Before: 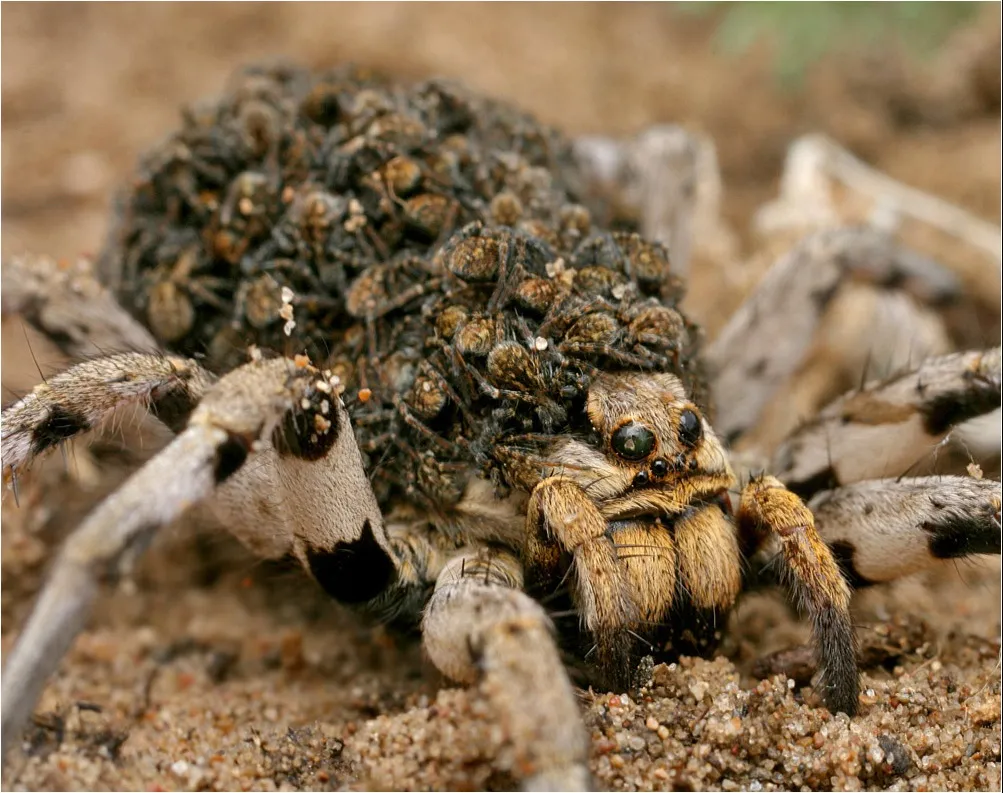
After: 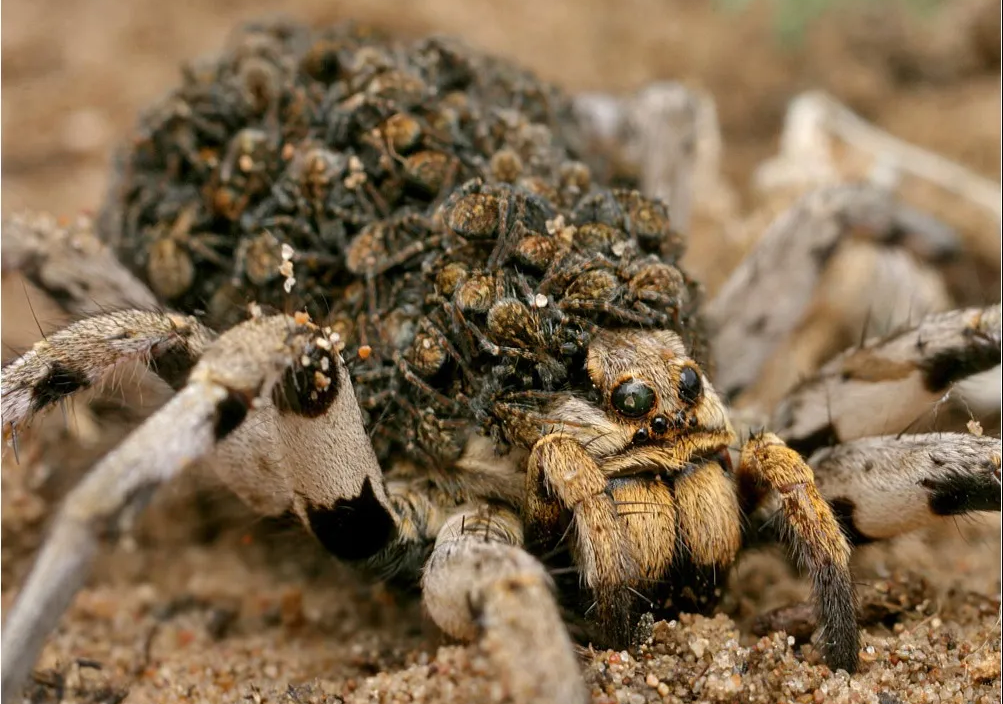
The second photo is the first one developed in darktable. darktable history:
crop and rotate: top 5.541%, bottom 5.66%
